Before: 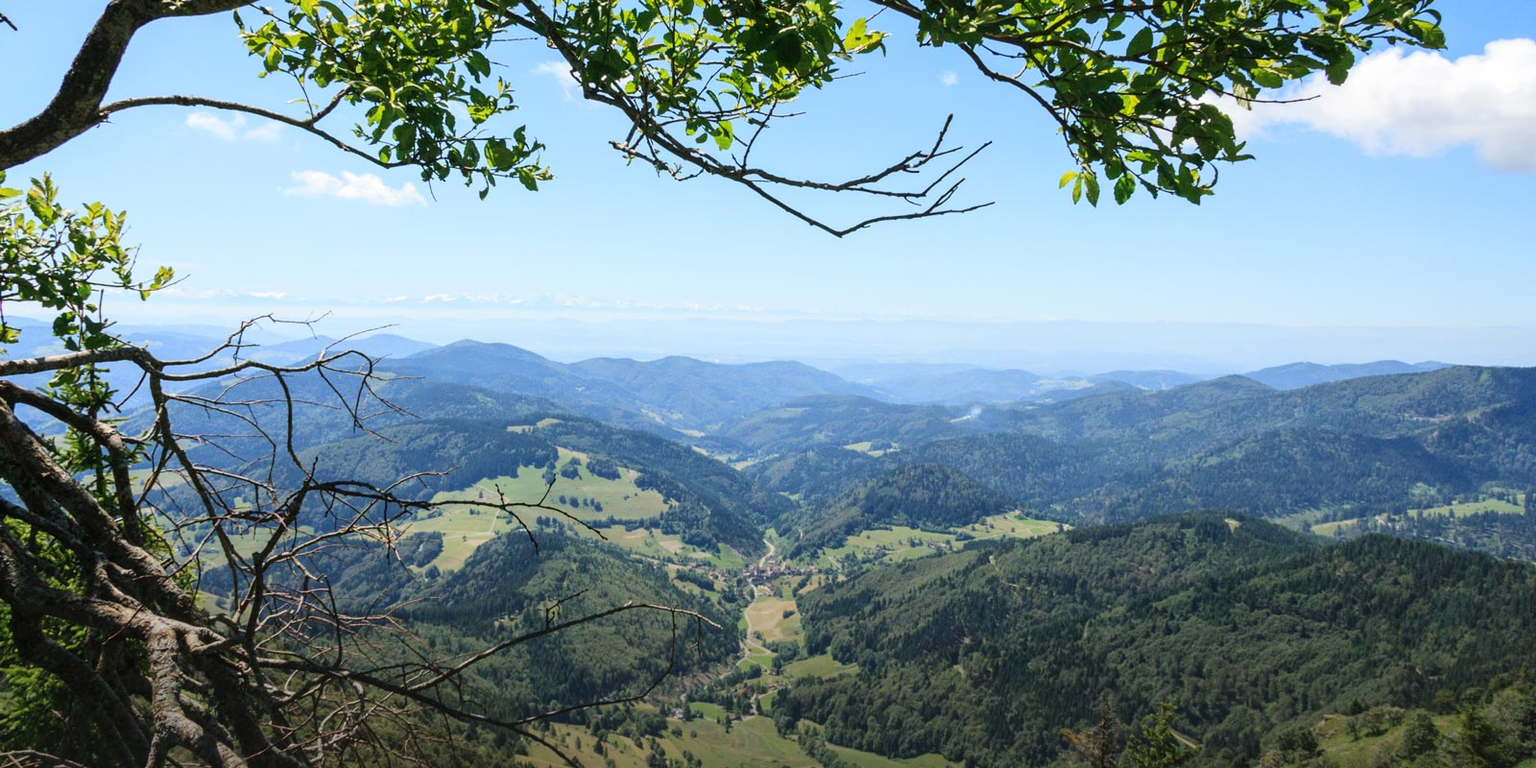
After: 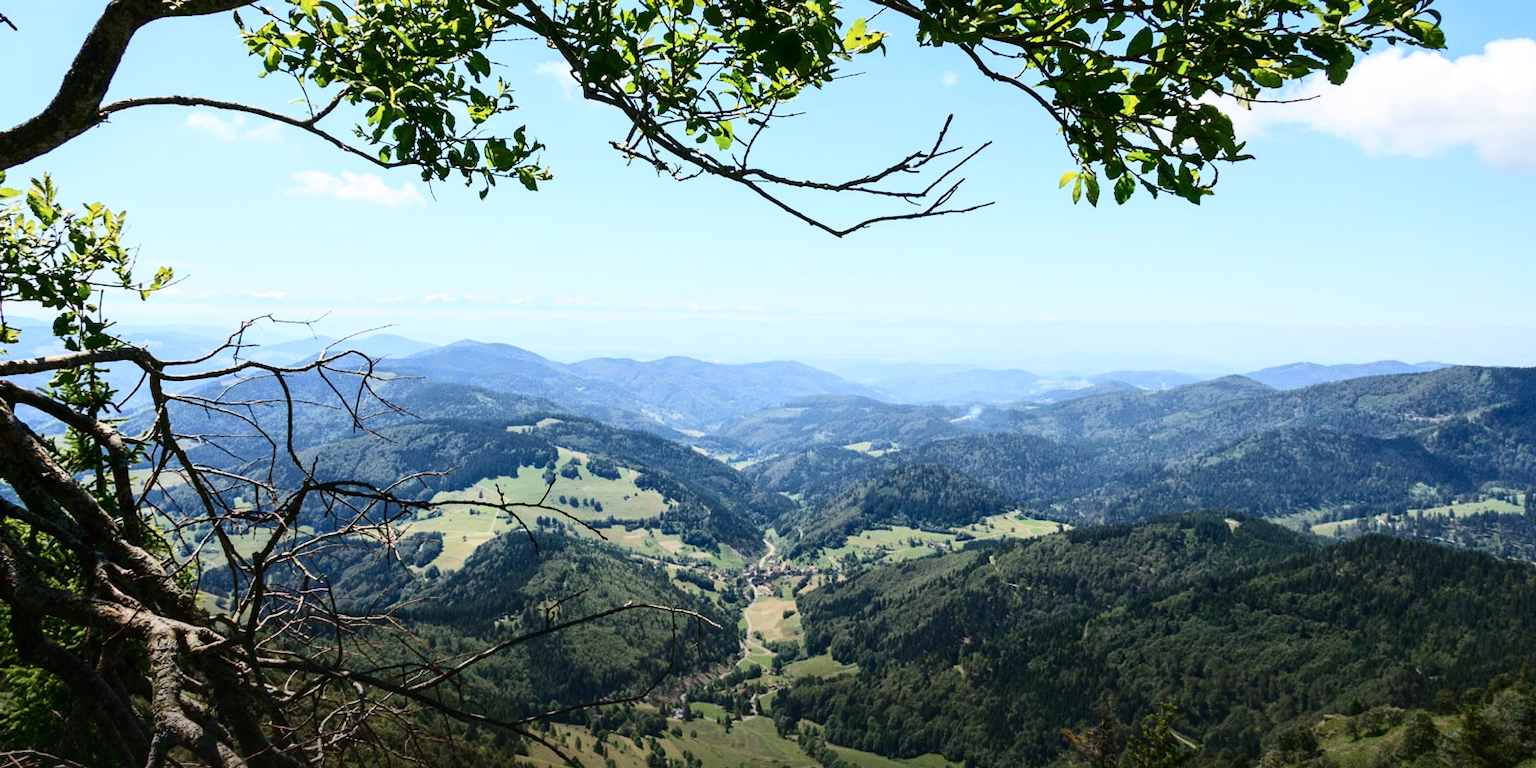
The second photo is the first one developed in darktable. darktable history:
contrast brightness saturation: contrast 0.273
exposure: compensate highlight preservation false
